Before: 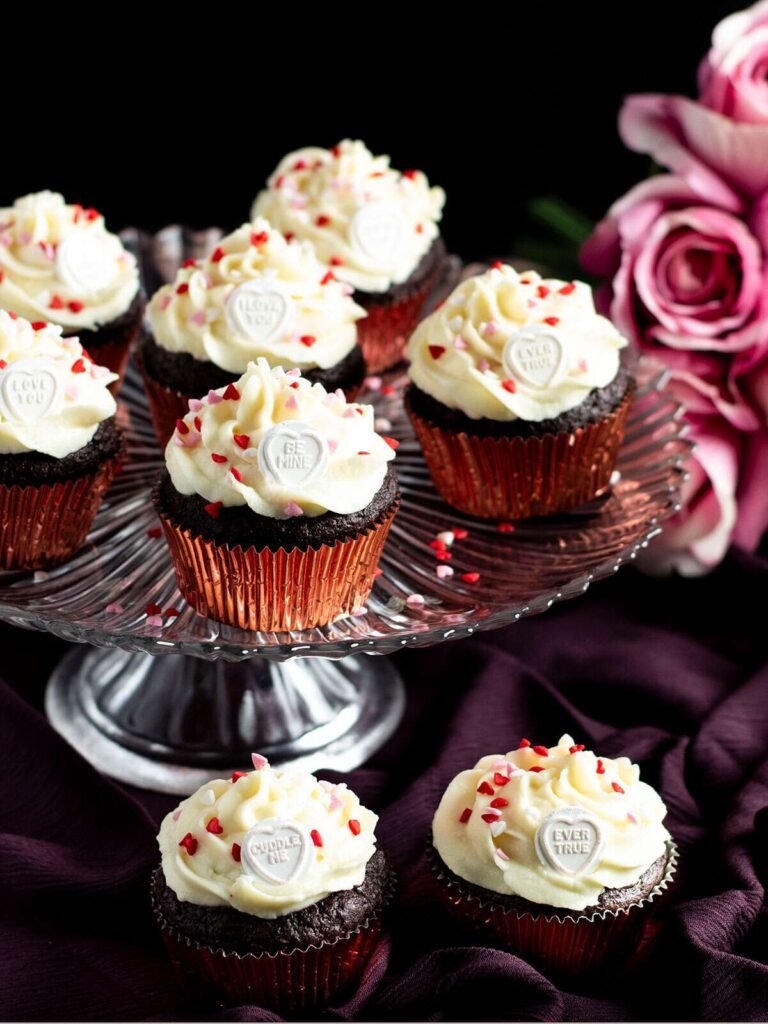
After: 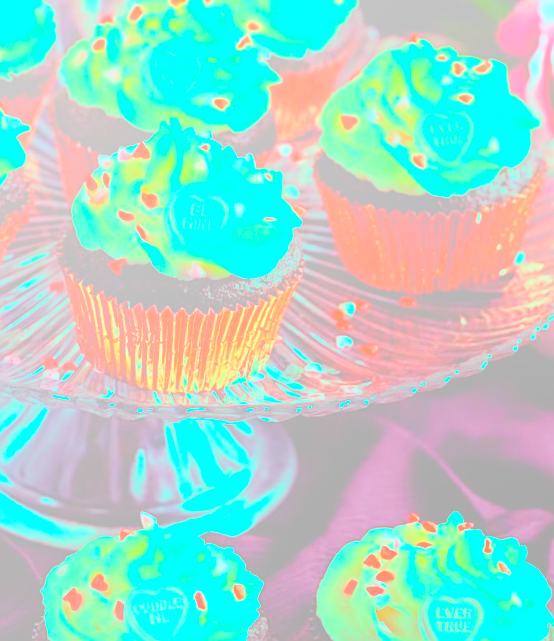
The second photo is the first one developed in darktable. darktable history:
crop and rotate: angle -3.37°, left 9.79%, top 20.73%, right 12.42%, bottom 11.82%
exposure: compensate highlight preservation false
bloom: size 70%, threshold 25%, strength 70%
white balance: emerald 1
color balance rgb: shadows lift › luminance 0.49%, shadows lift › chroma 6.83%, shadows lift › hue 300.29°, power › hue 208.98°, highlights gain › luminance 20.24%, highlights gain › chroma 13.17%, highlights gain › hue 173.85°, perceptual saturation grading › global saturation 18.05%
sharpen: on, module defaults
tone equalizer: on, module defaults
